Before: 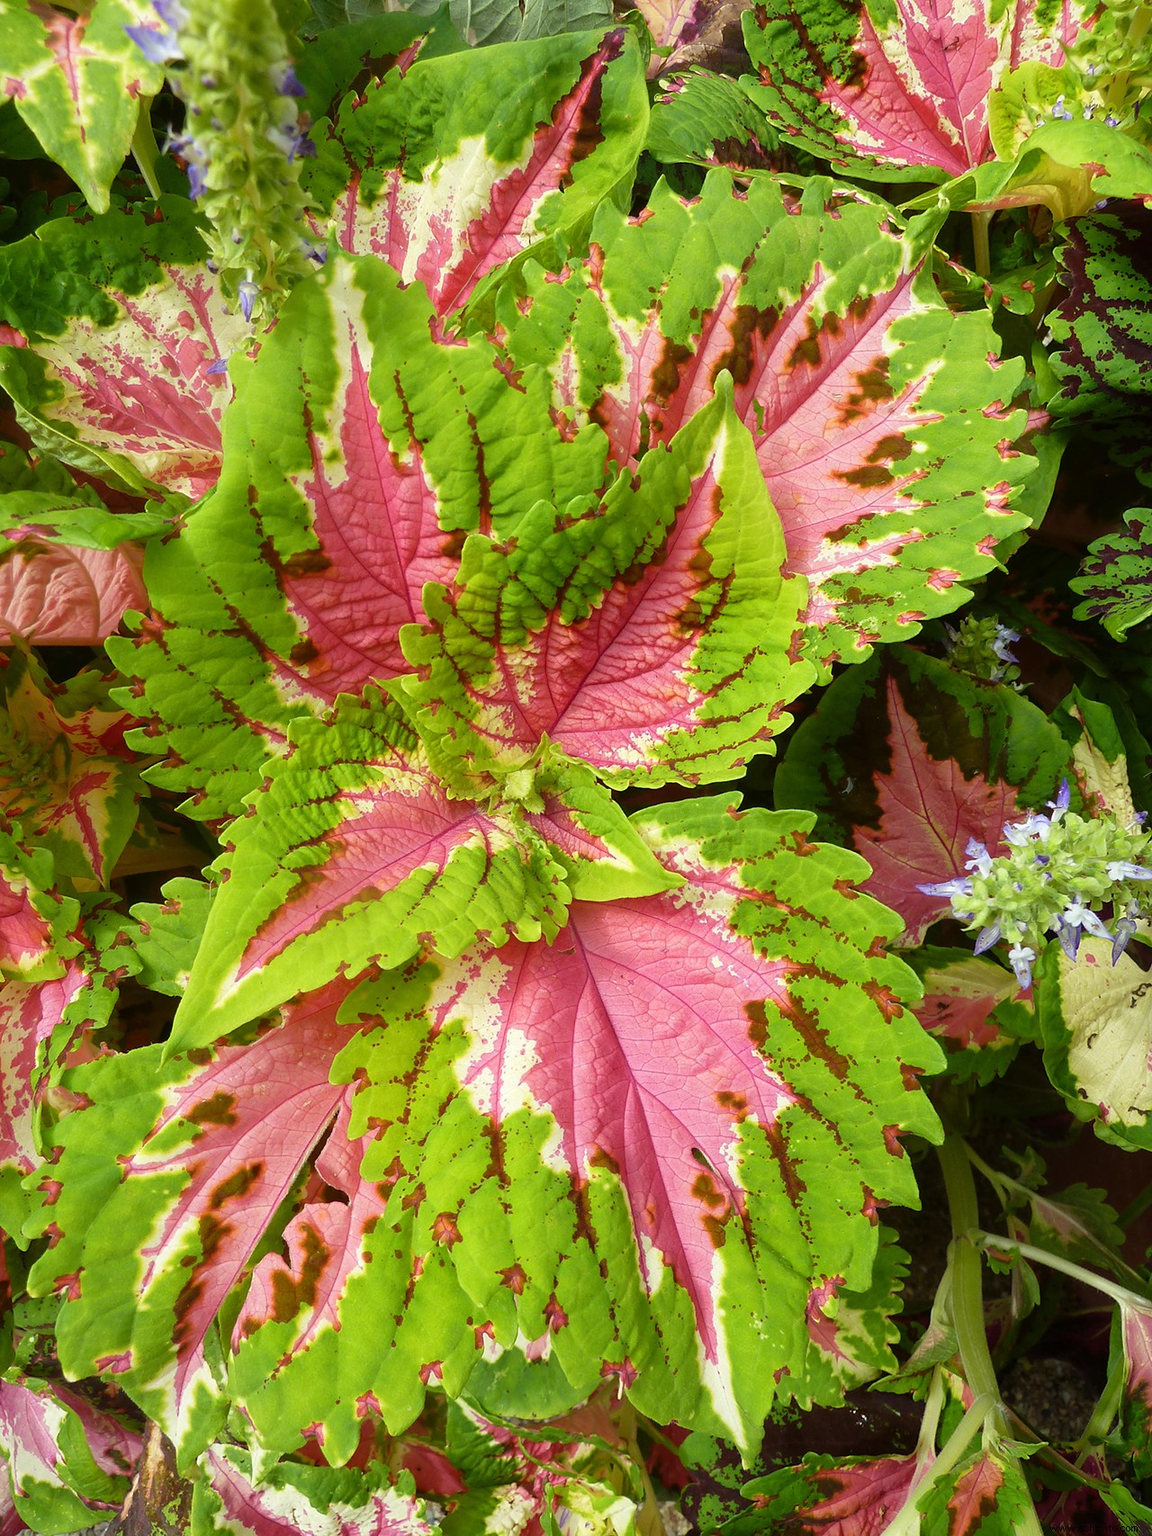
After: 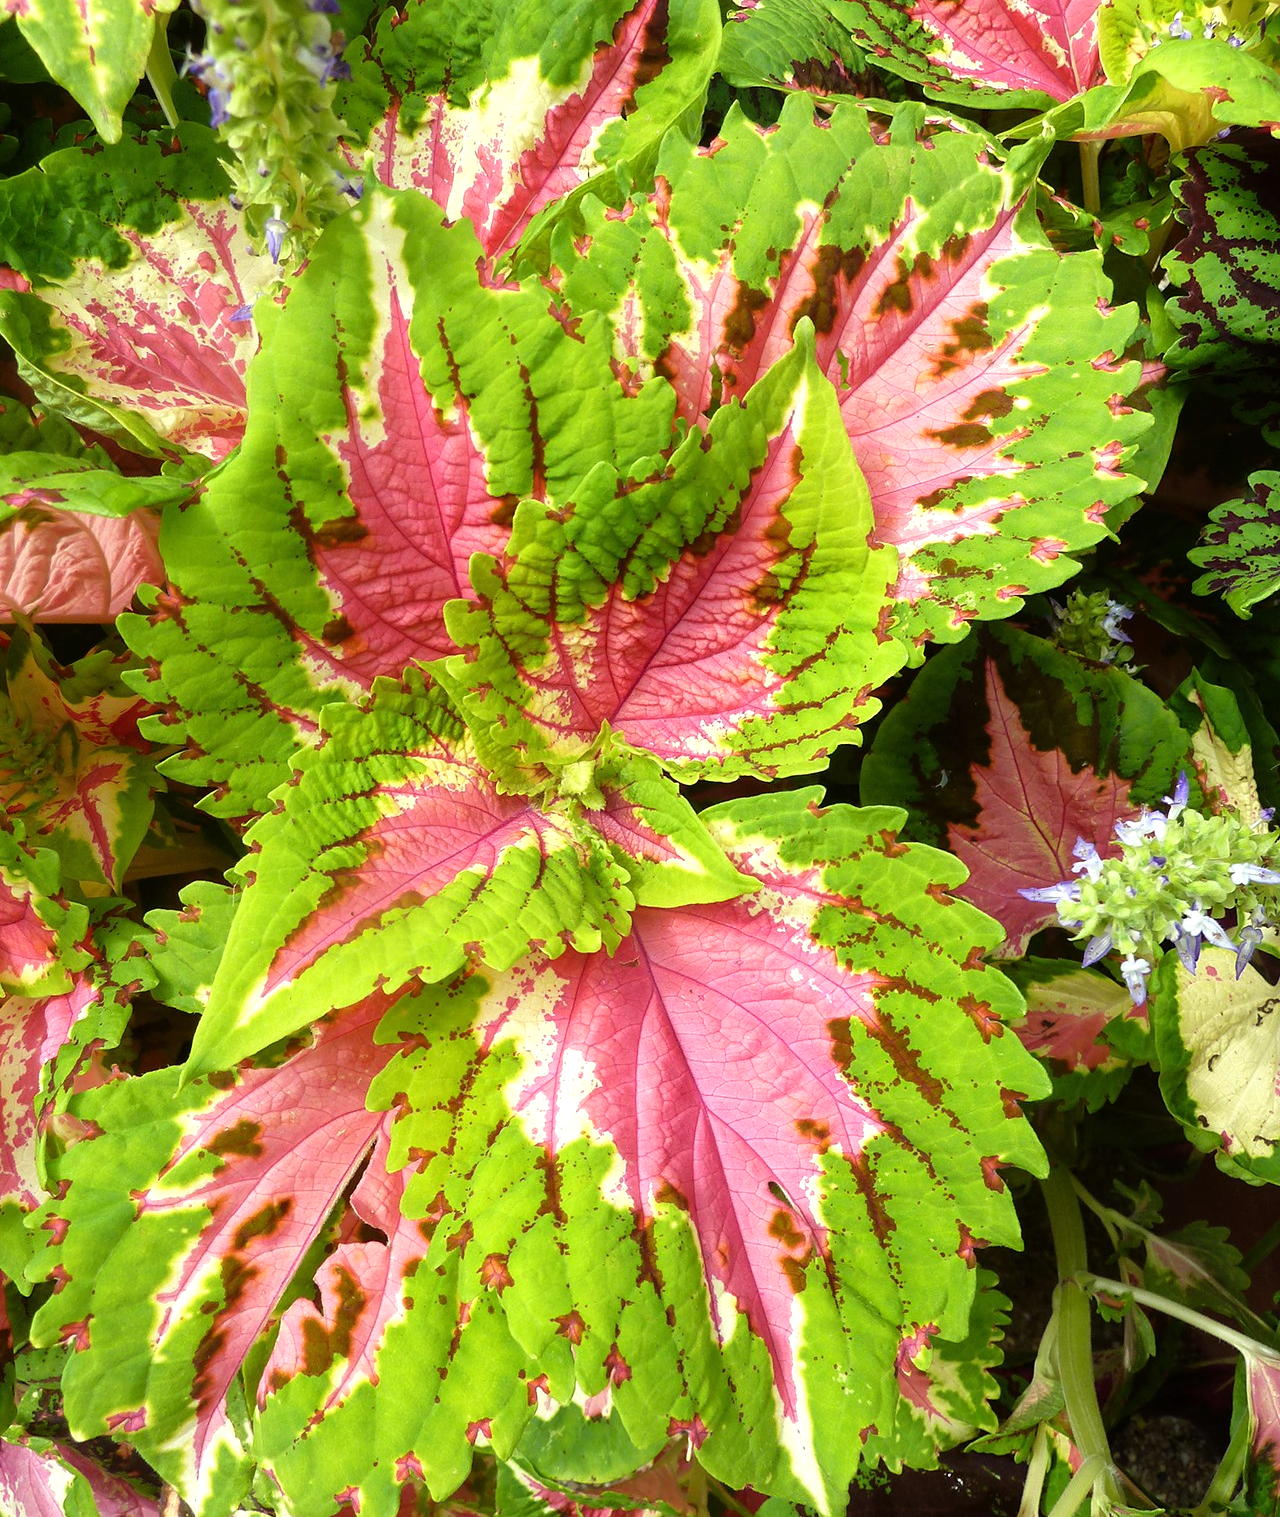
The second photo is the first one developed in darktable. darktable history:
crop and rotate: top 5.521%, bottom 5.609%
tone equalizer: -8 EV -0.422 EV, -7 EV -0.424 EV, -6 EV -0.308 EV, -5 EV -0.201 EV, -3 EV 0.216 EV, -2 EV 0.337 EV, -1 EV 0.381 EV, +0 EV 0.414 EV
